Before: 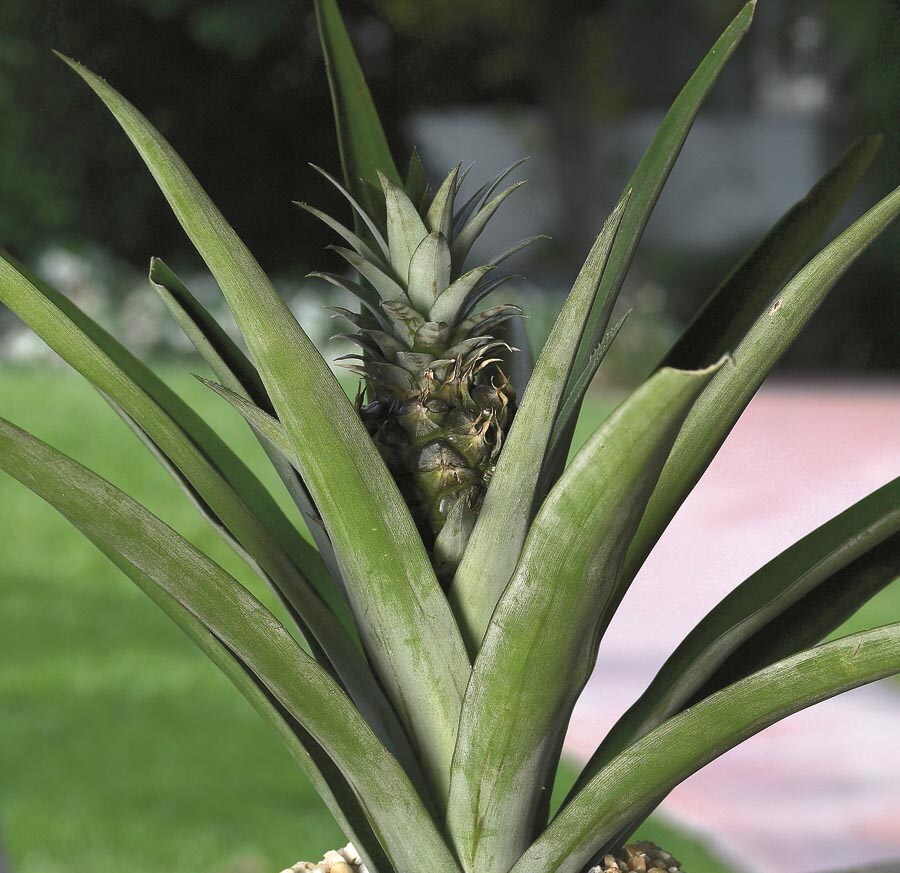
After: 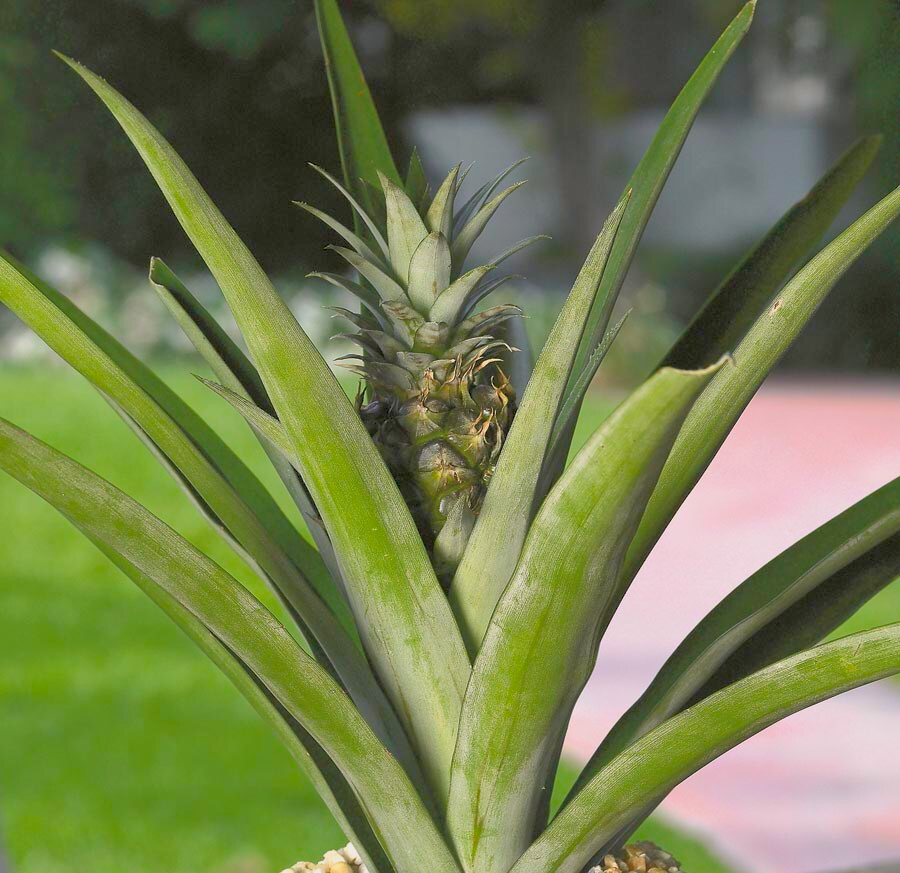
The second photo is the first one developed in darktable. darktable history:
color balance rgb: highlights gain › chroma 1.026%, highlights gain › hue 60.07°, global offset › luminance -0.492%, perceptual saturation grading › global saturation 31.047%, contrast -29.75%
tone equalizer: mask exposure compensation -0.502 EV
exposure: black level correction 0, exposure 0.696 EV, compensate exposure bias true, compensate highlight preservation false
